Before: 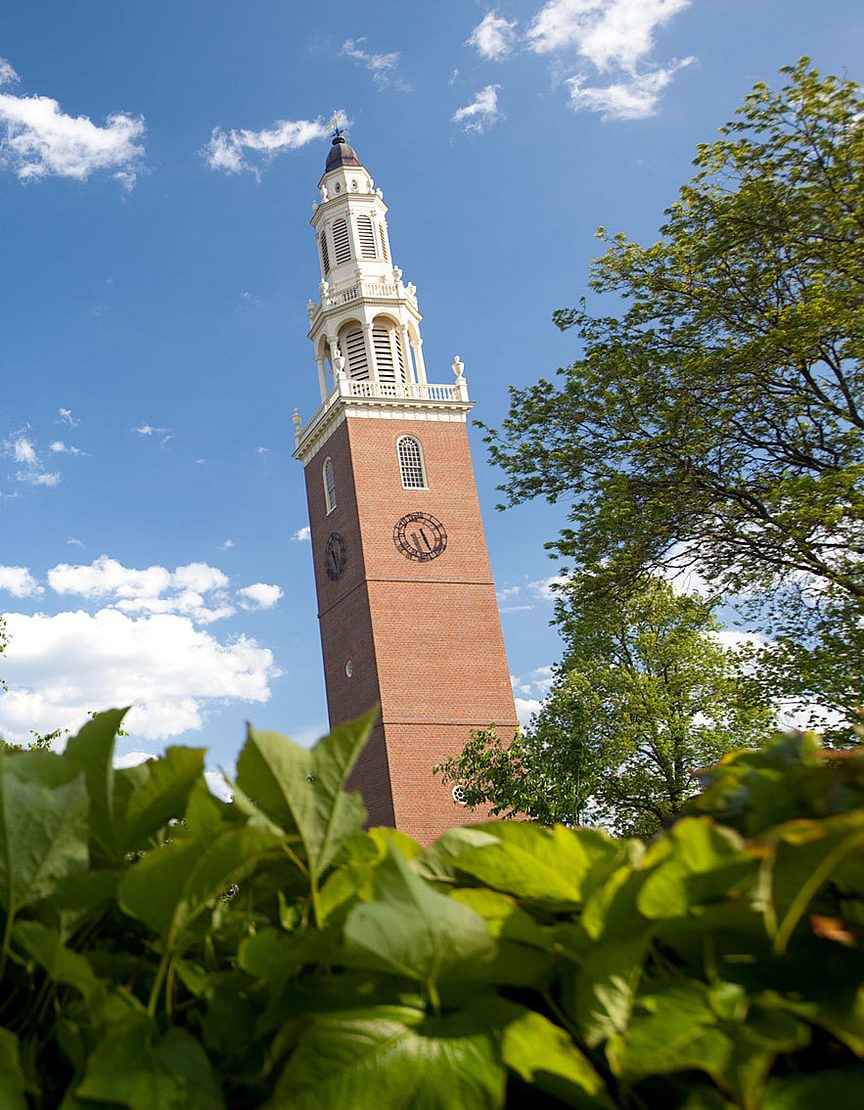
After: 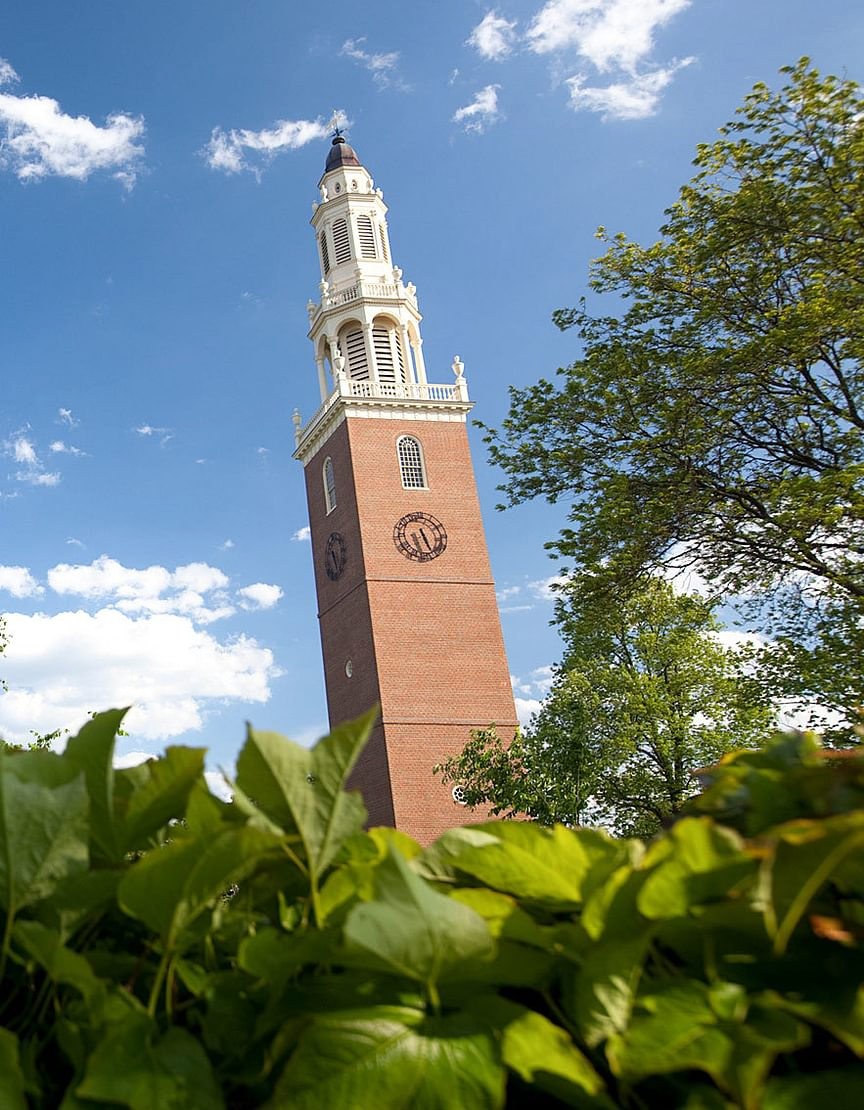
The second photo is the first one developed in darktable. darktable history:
shadows and highlights: shadows 0.141, highlights 39.67
